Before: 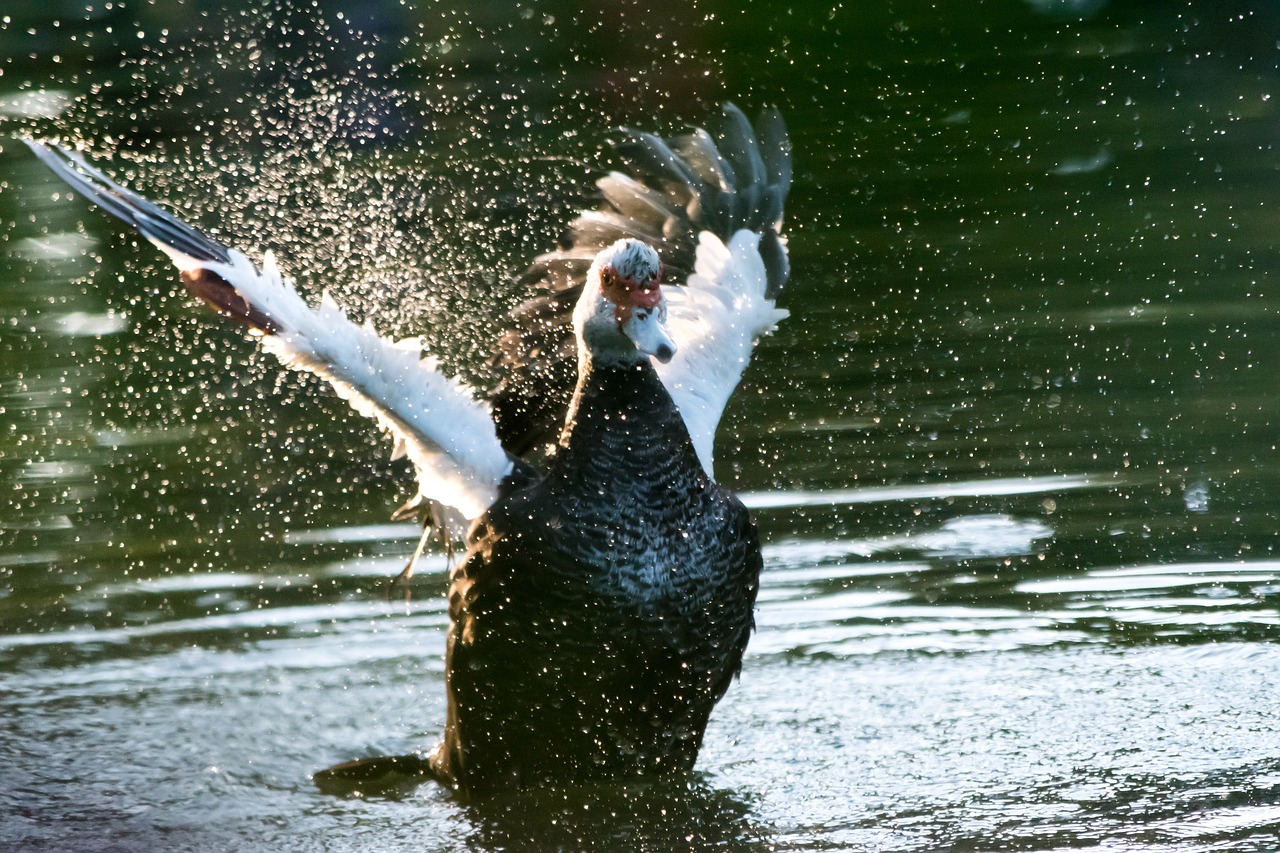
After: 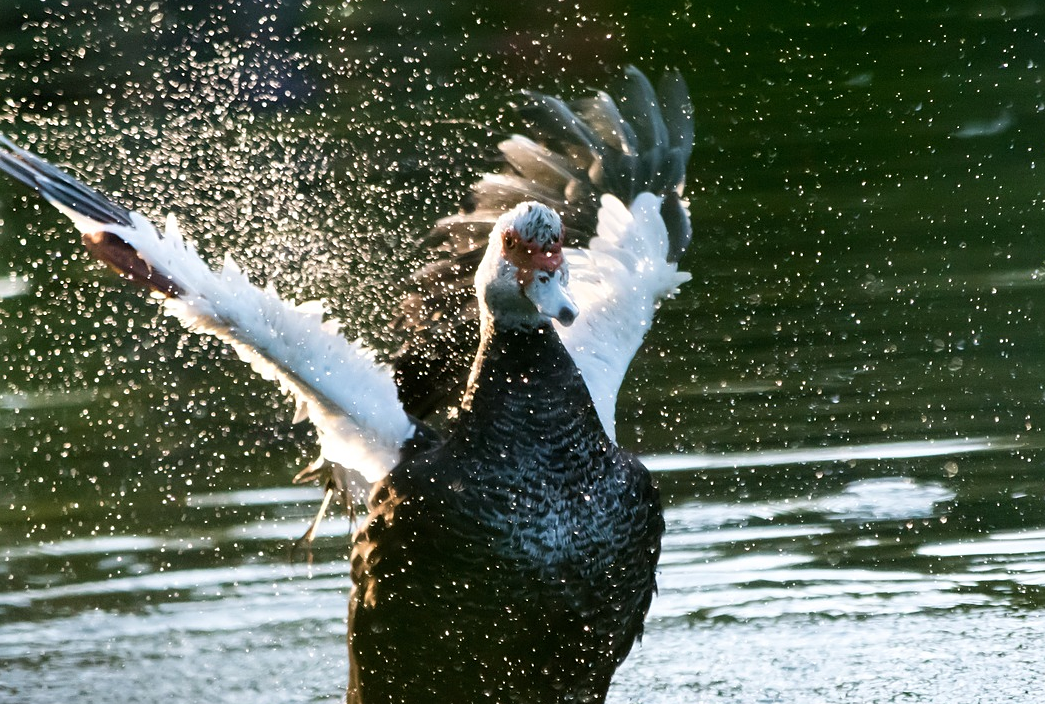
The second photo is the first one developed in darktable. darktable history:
crop and rotate: left 7.659%, top 4.52%, right 10.628%, bottom 12.921%
sharpen: amount 0.204
